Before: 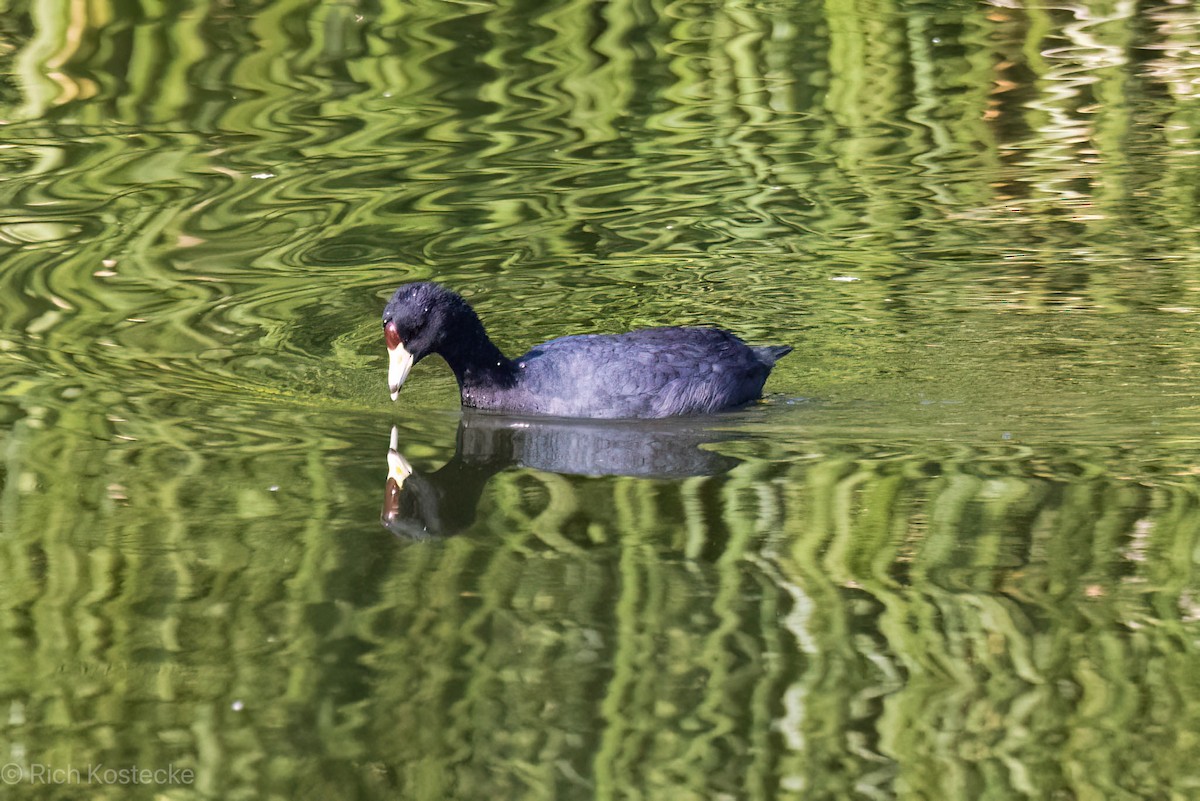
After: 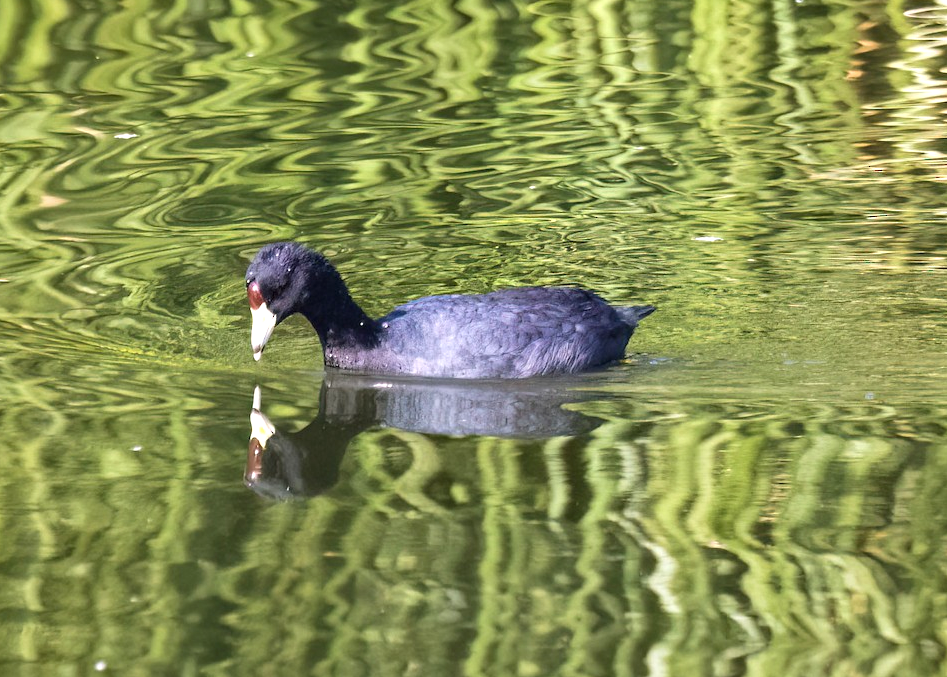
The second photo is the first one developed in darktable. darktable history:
exposure: black level correction 0, exposure 0.499 EV, compensate highlight preservation false
crop: left 11.42%, top 5.069%, right 9.602%, bottom 10.396%
